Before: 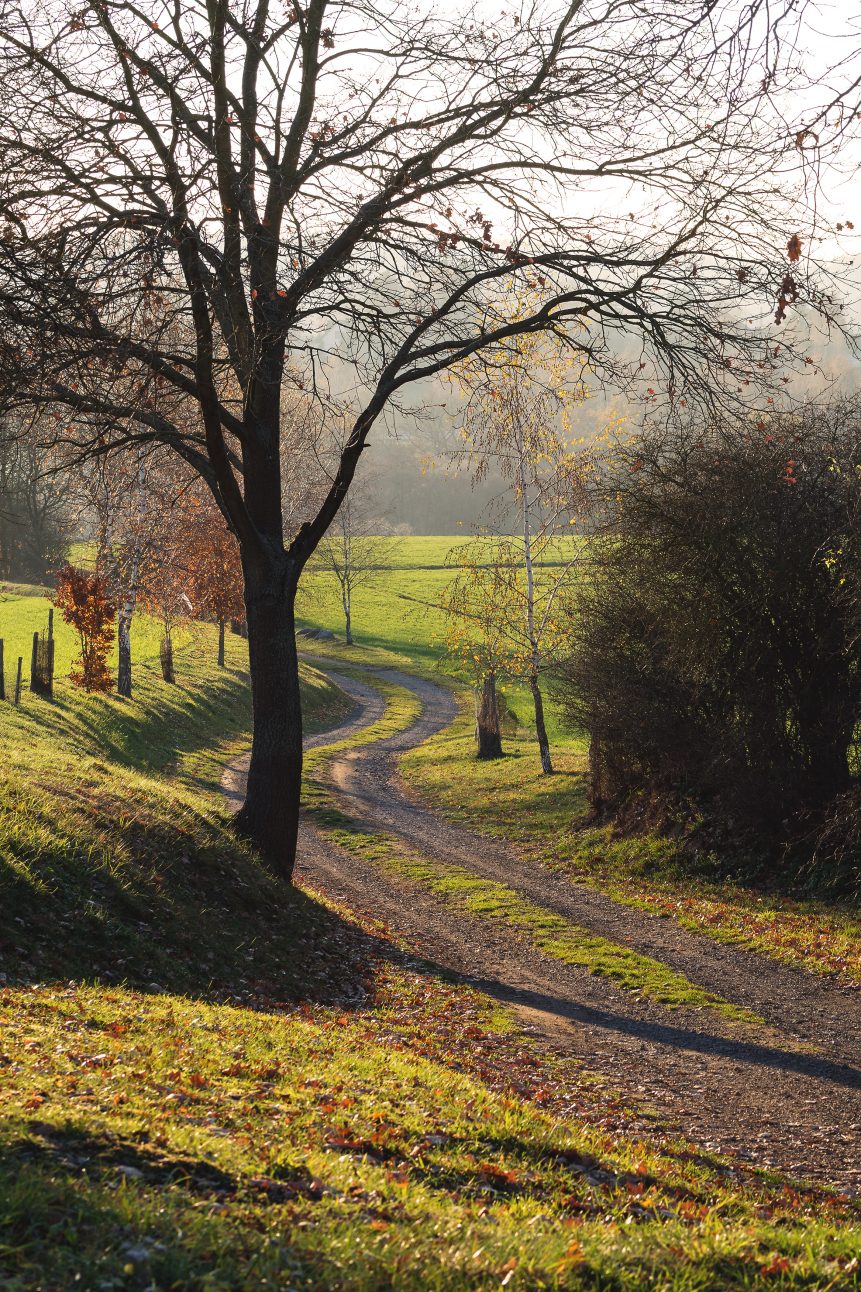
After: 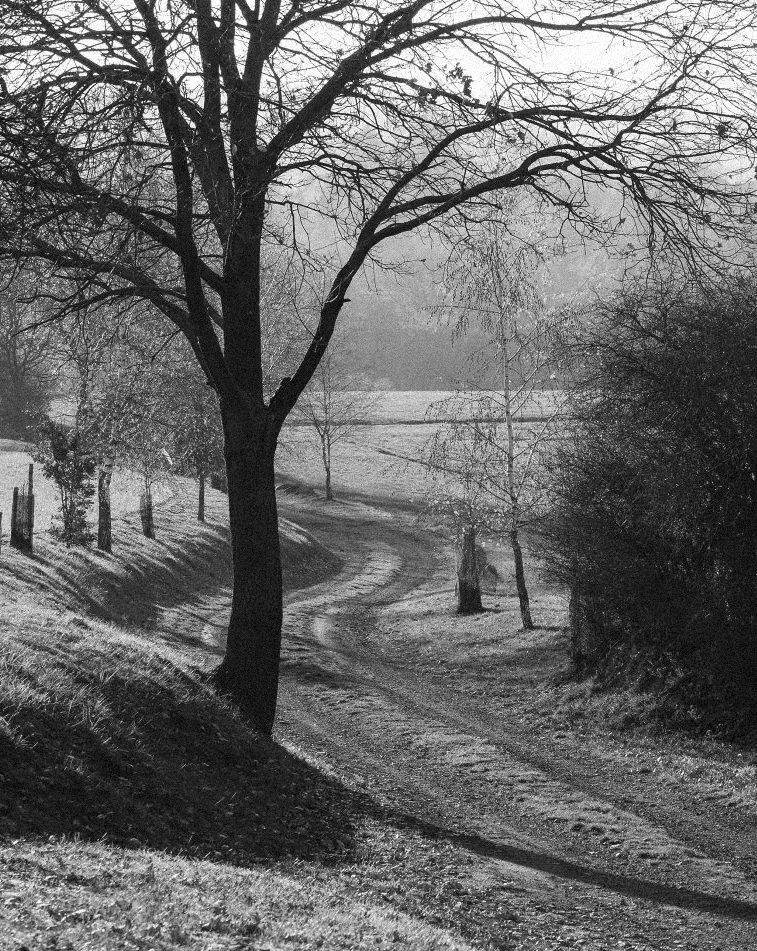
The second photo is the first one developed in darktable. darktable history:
monochrome: on, module defaults
grain: coarseness 9.38 ISO, strength 34.99%, mid-tones bias 0%
tone equalizer: on, module defaults
crop and rotate: left 2.425%, top 11.305%, right 9.6%, bottom 15.08%
color zones: curves: ch0 [(0, 0.5) (0.143, 0.5) (0.286, 0.5) (0.429, 0.504) (0.571, 0.5) (0.714, 0.509) (0.857, 0.5) (1, 0.5)]; ch1 [(0, 0.425) (0.143, 0.425) (0.286, 0.375) (0.429, 0.405) (0.571, 0.5) (0.714, 0.47) (0.857, 0.425) (1, 0.435)]; ch2 [(0, 0.5) (0.143, 0.5) (0.286, 0.5) (0.429, 0.517) (0.571, 0.5) (0.714, 0.51) (0.857, 0.5) (1, 0.5)]
